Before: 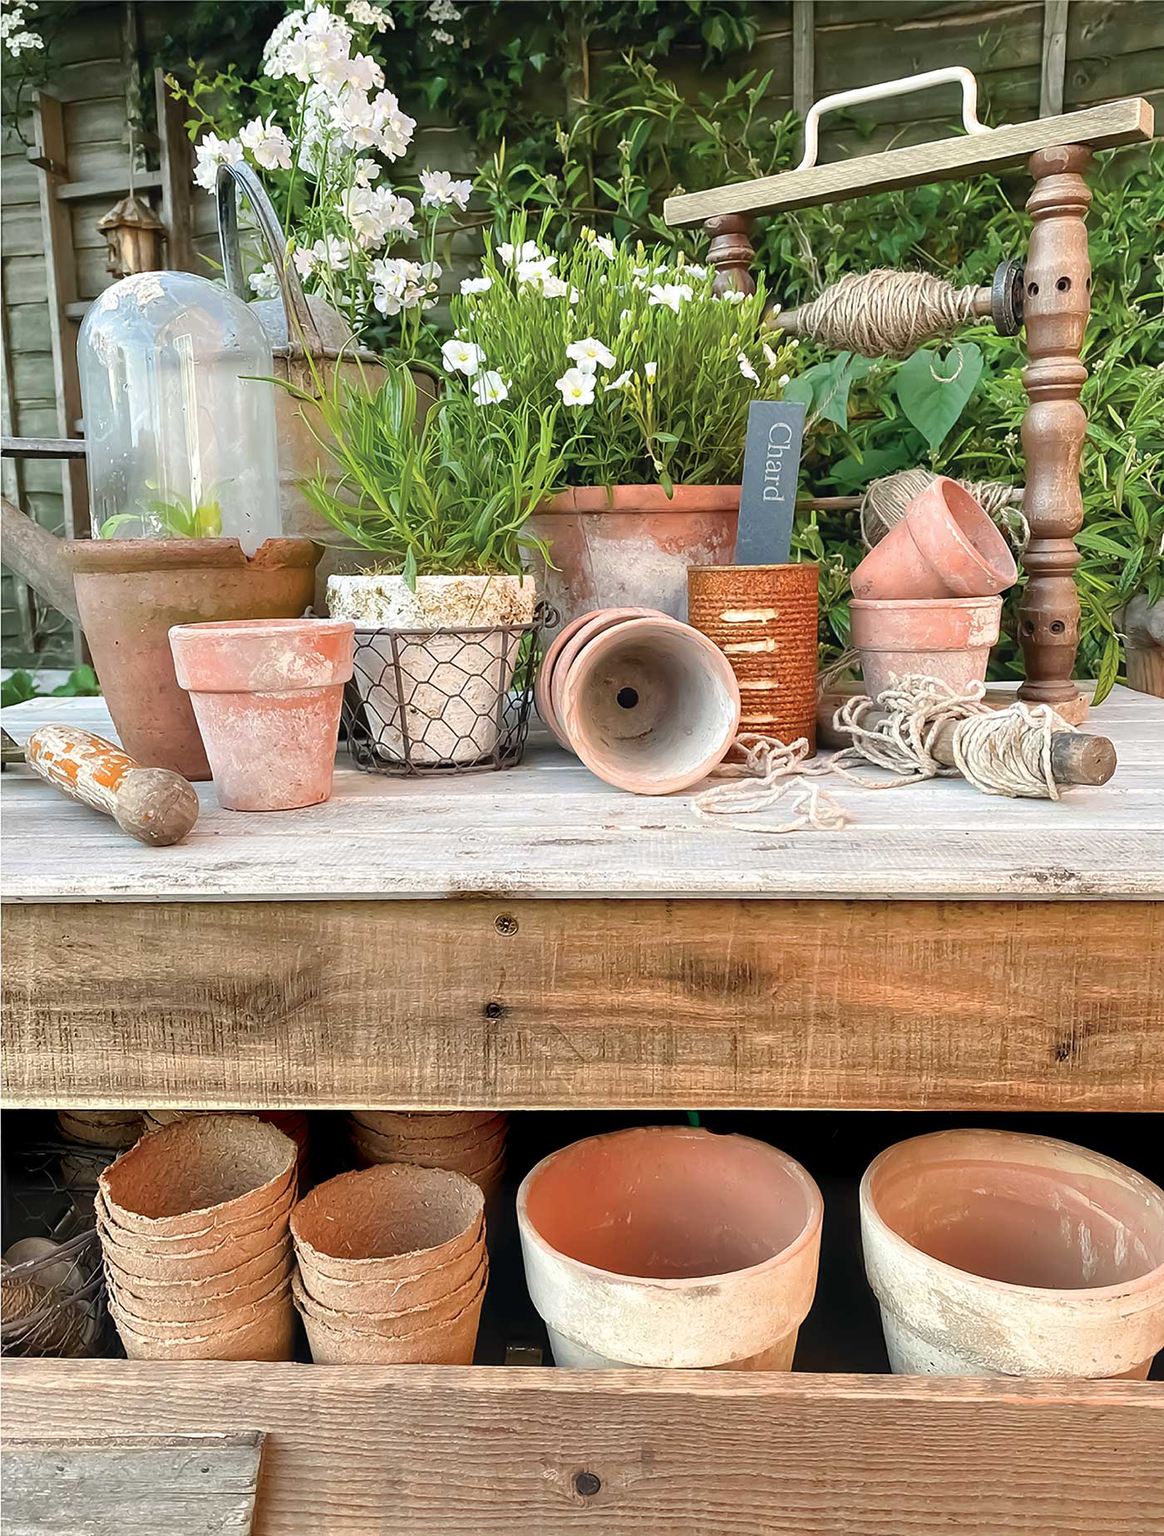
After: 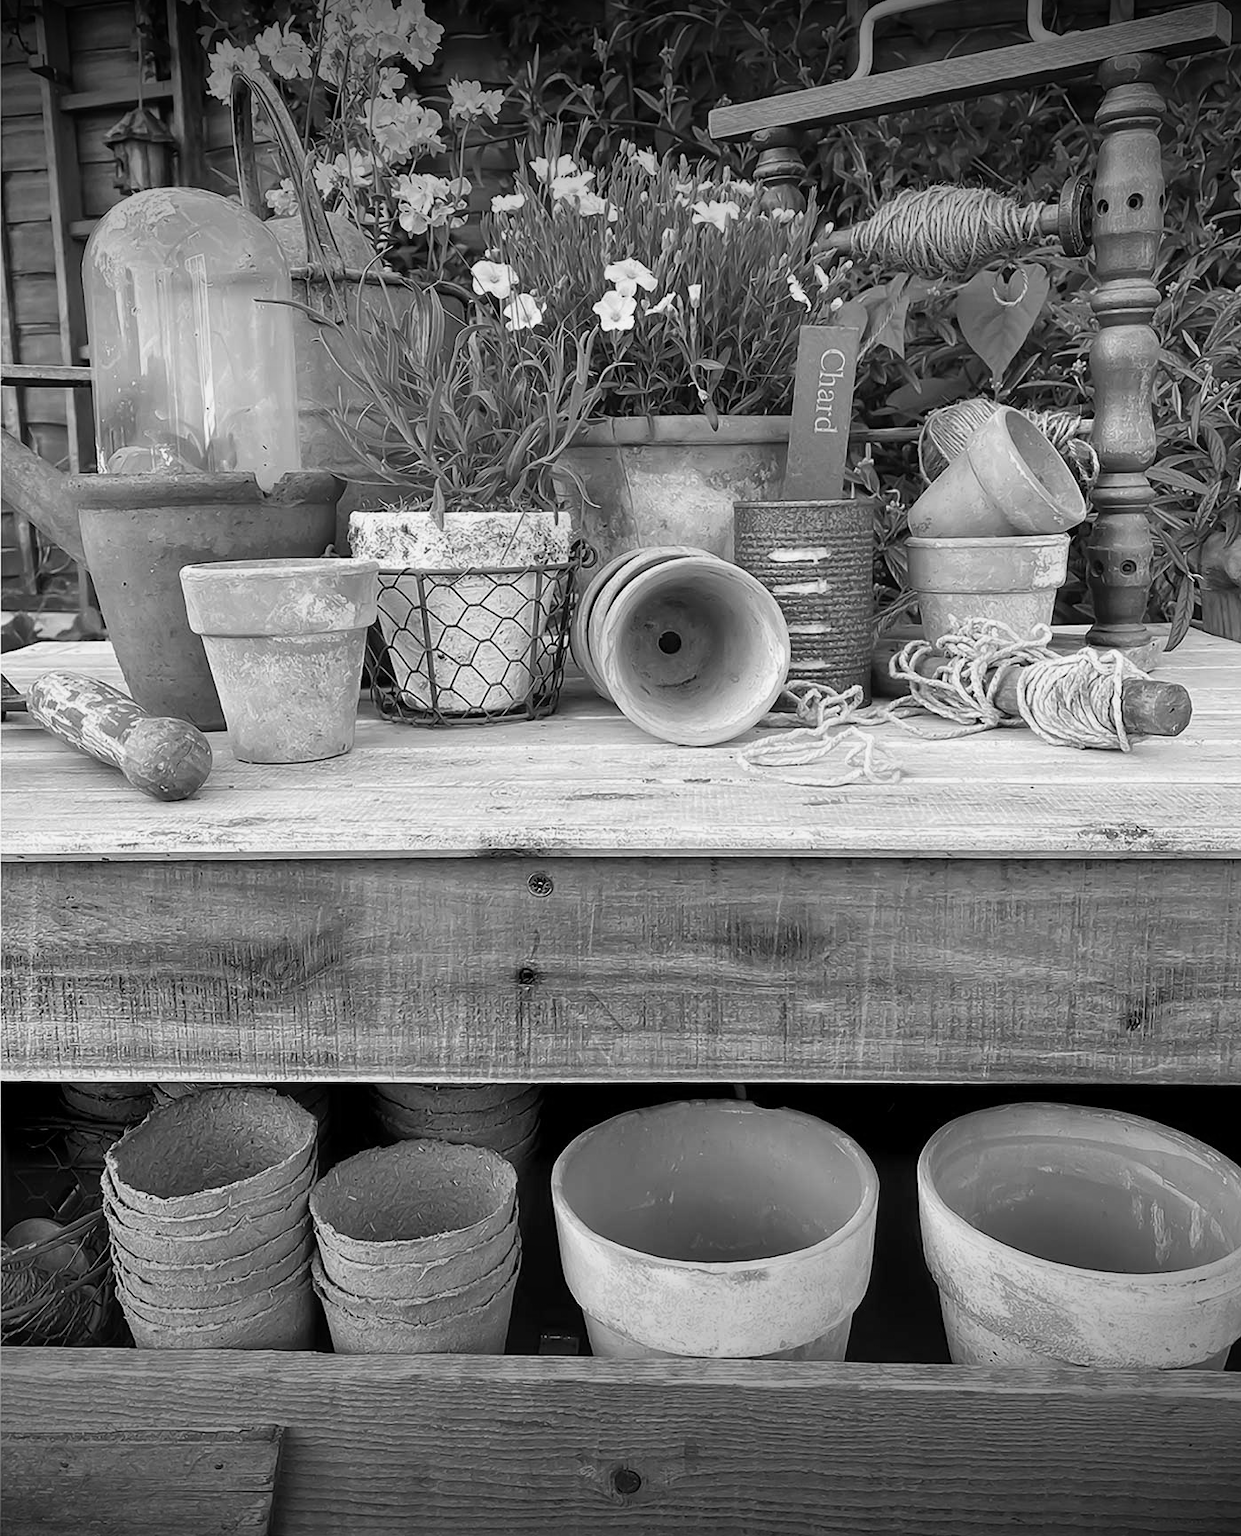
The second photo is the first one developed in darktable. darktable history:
vignetting: fall-off start 98.29%, fall-off radius 100%, brightness -1, saturation 0.5, width/height ratio 1.428
color calibration: output gray [0.253, 0.26, 0.487, 0], gray › normalize channels true, illuminant same as pipeline (D50), adaptation XYZ, x 0.346, y 0.359, gamut compression 0
crop and rotate: top 6.25%
